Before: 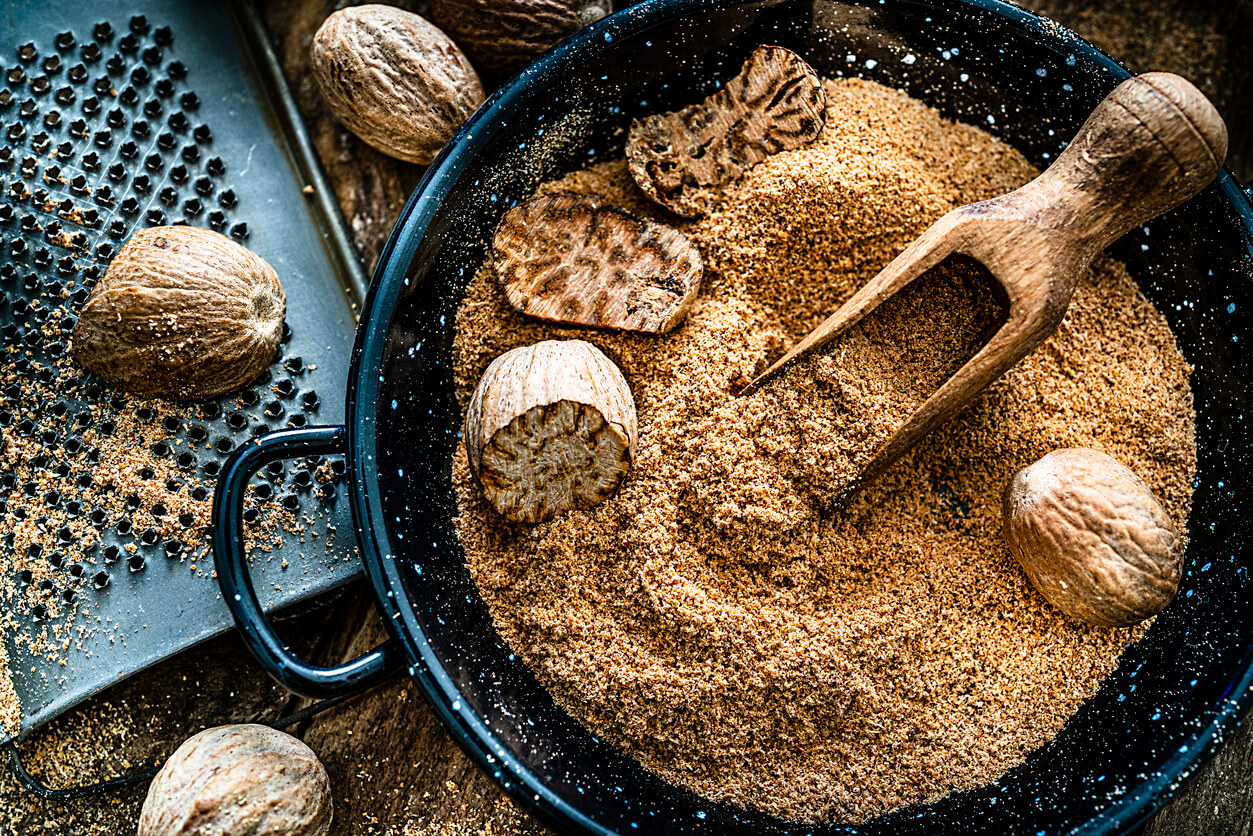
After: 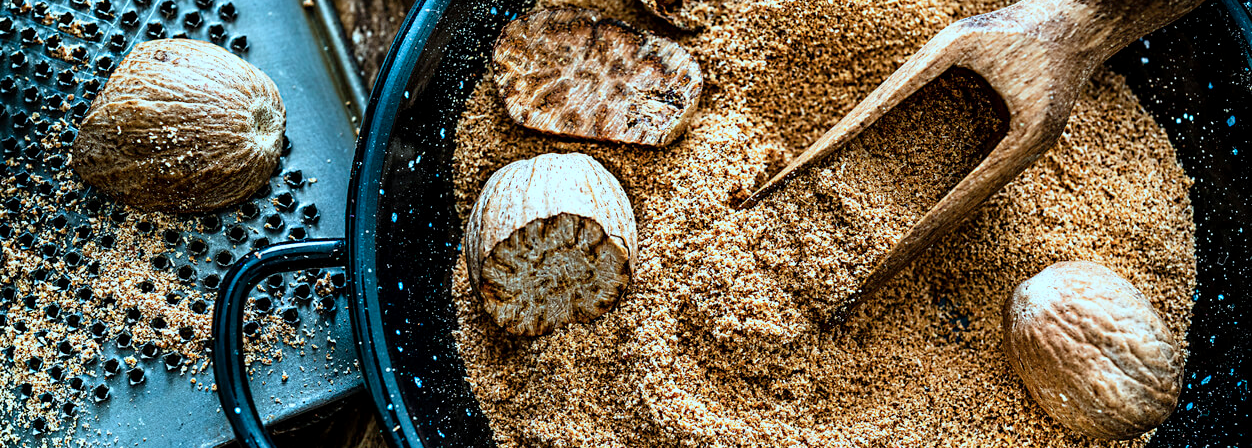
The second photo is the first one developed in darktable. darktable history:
crop and rotate: top 22.566%, bottom 23.743%
color correction: highlights a* -11.62, highlights b* -14.99
exposure: black level correction 0.001, exposure 0.016 EV, compensate exposure bias true, compensate highlight preservation false
